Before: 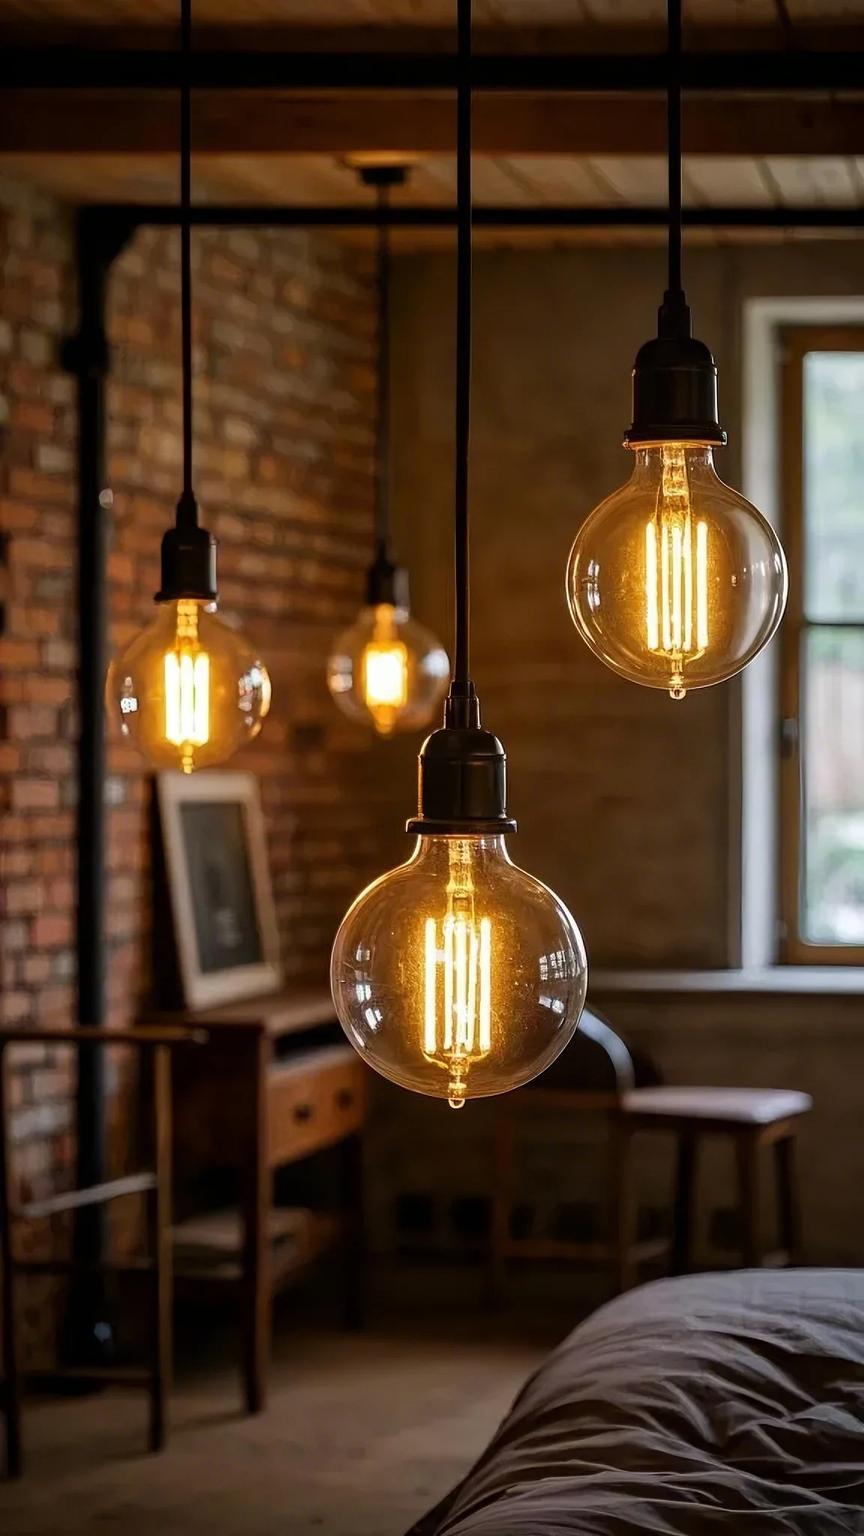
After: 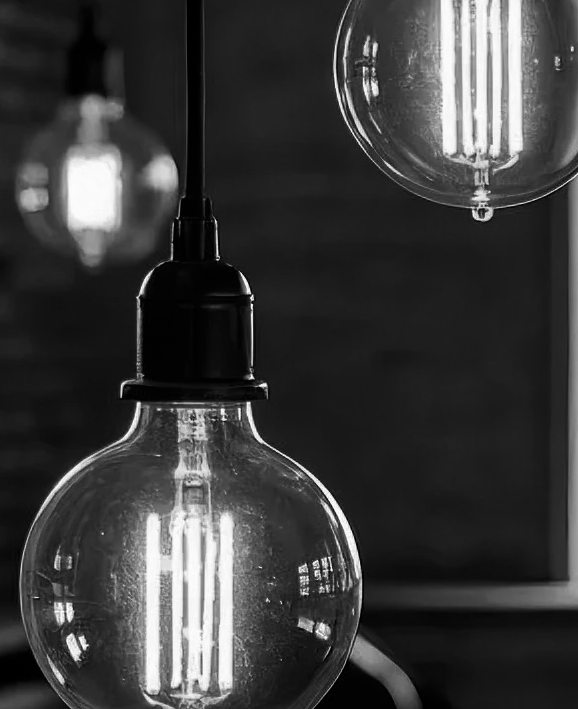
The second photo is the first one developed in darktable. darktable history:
contrast brightness saturation: brightness -0.25, saturation 0.2
crop: left 36.607%, top 34.735%, right 13.146%, bottom 30.611%
monochrome: a 16.01, b -2.65, highlights 0.52
